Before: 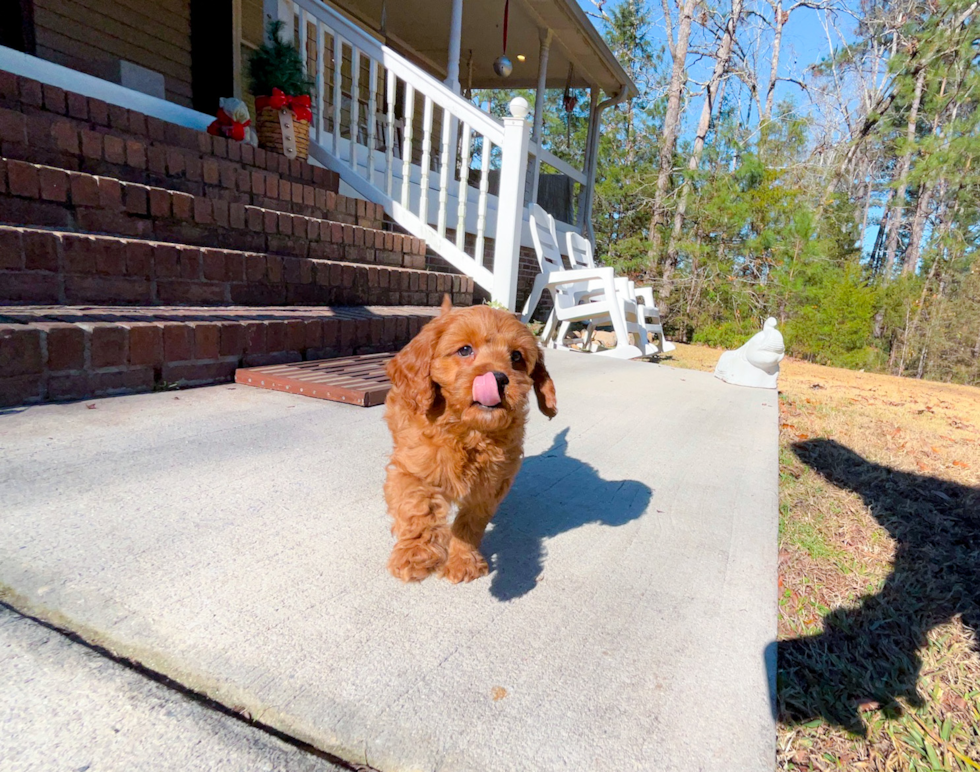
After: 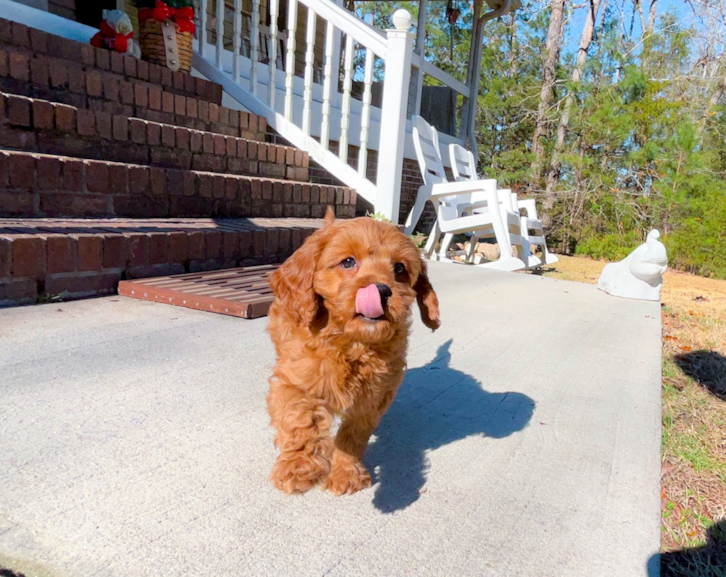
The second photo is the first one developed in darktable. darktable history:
crop and rotate: left 12.035%, top 11.432%, right 13.797%, bottom 13.806%
